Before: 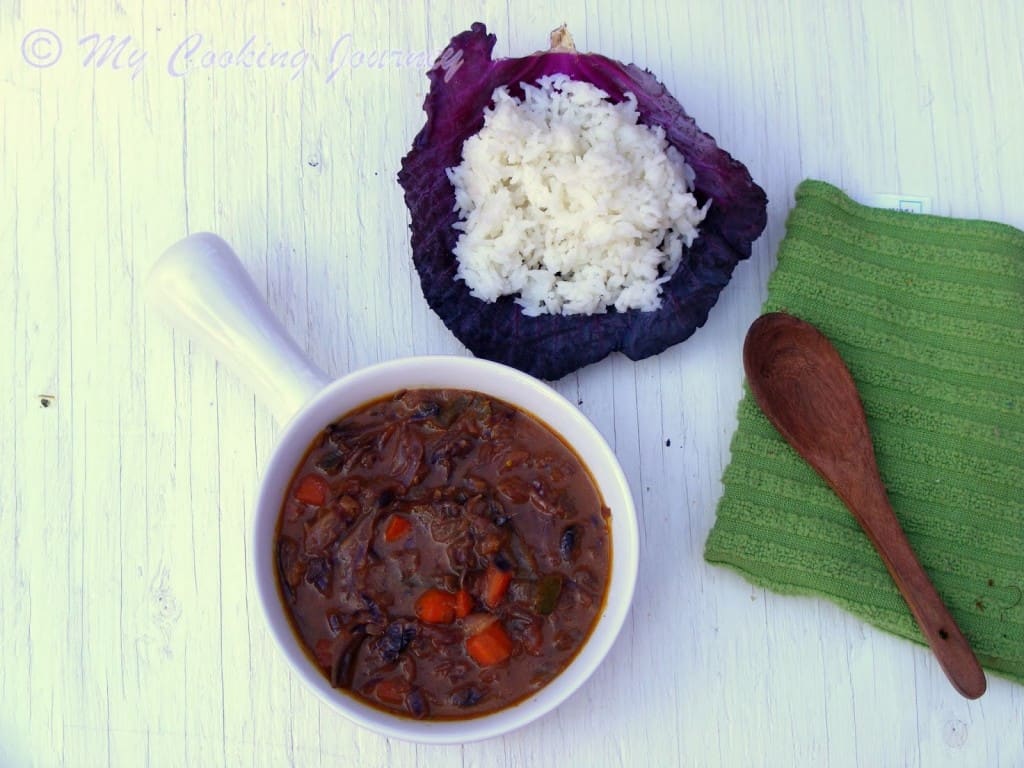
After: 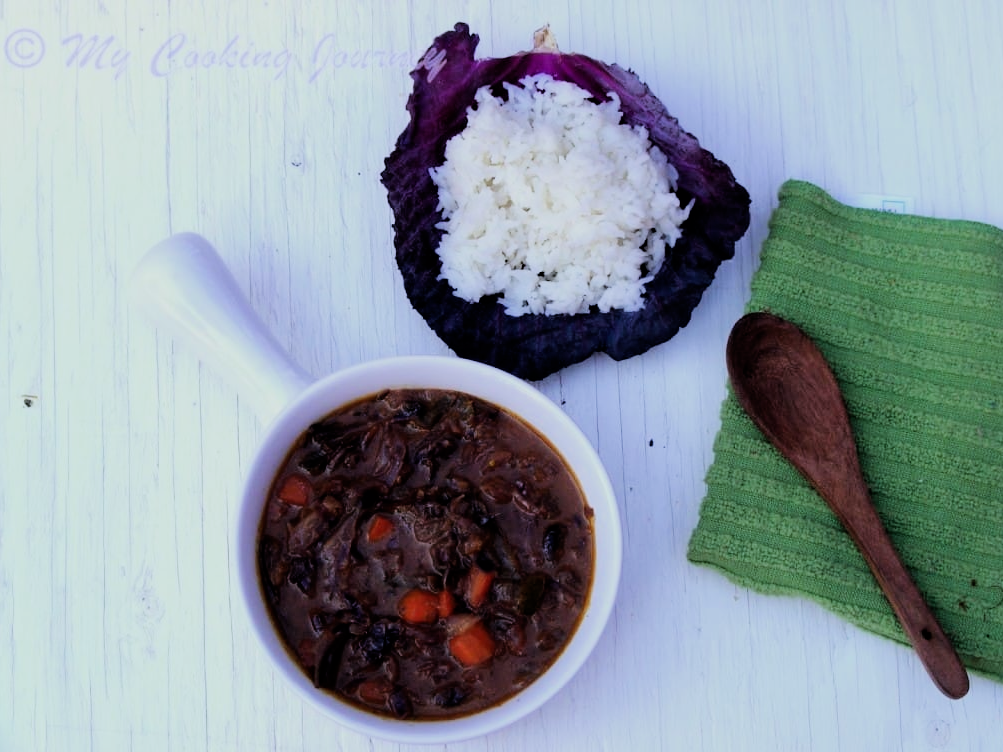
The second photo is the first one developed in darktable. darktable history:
filmic rgb: black relative exposure -5 EV, hardness 2.88, contrast 1.3
color calibration: illuminant as shot in camera, x 0.37, y 0.382, temperature 4313.32 K
crop: left 1.743%, right 0.268%, bottom 2.011%
